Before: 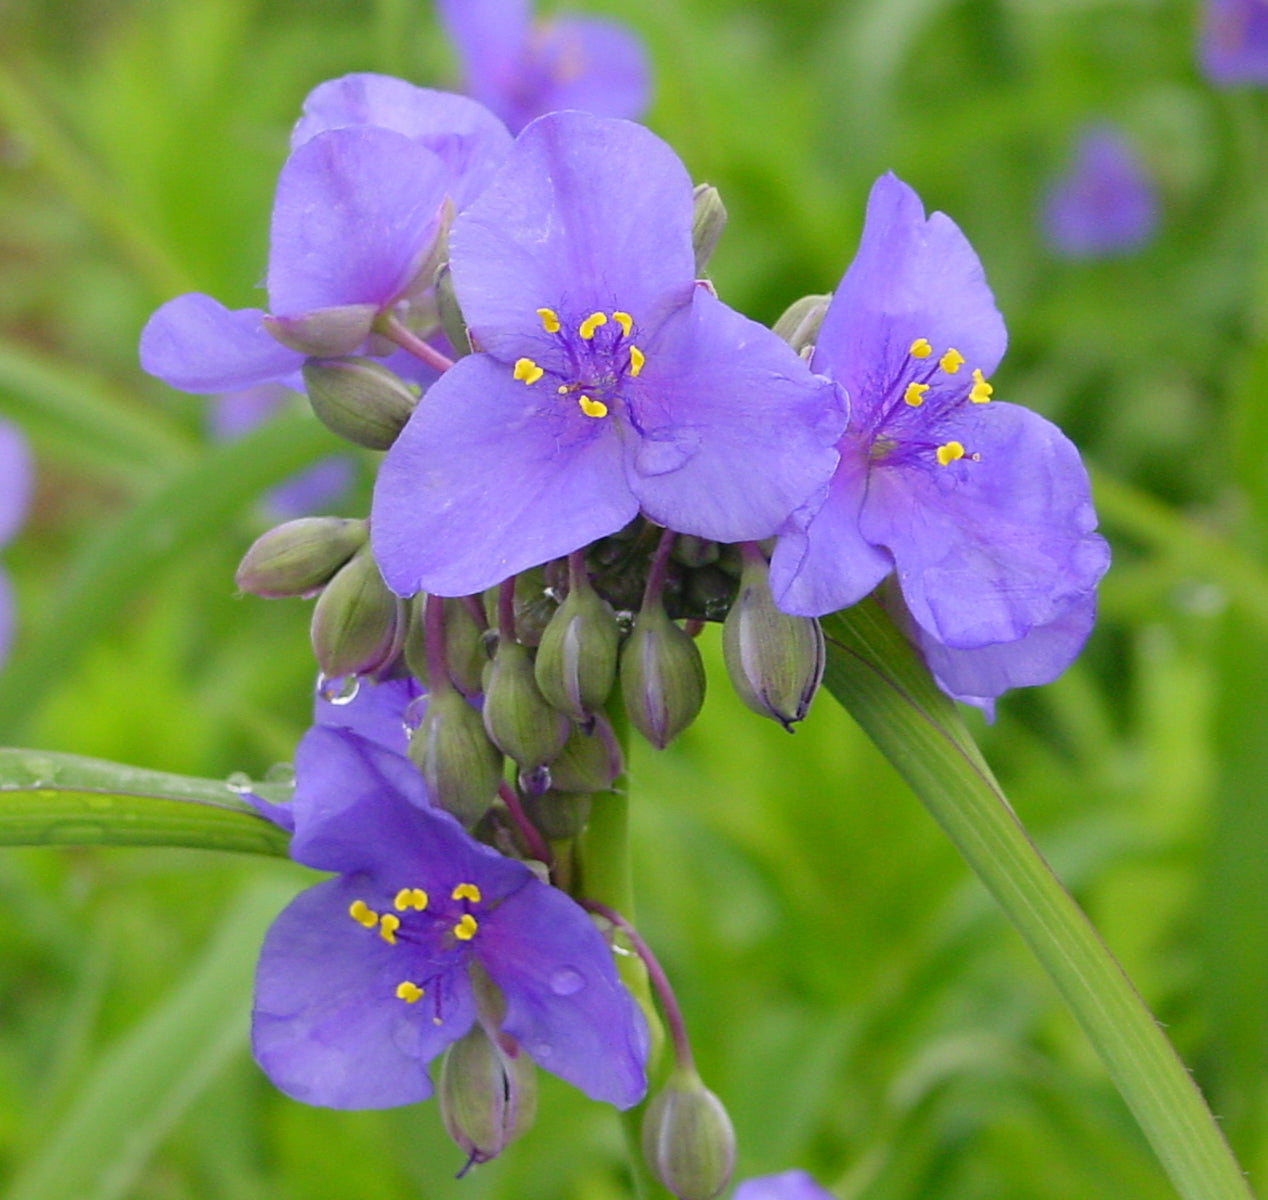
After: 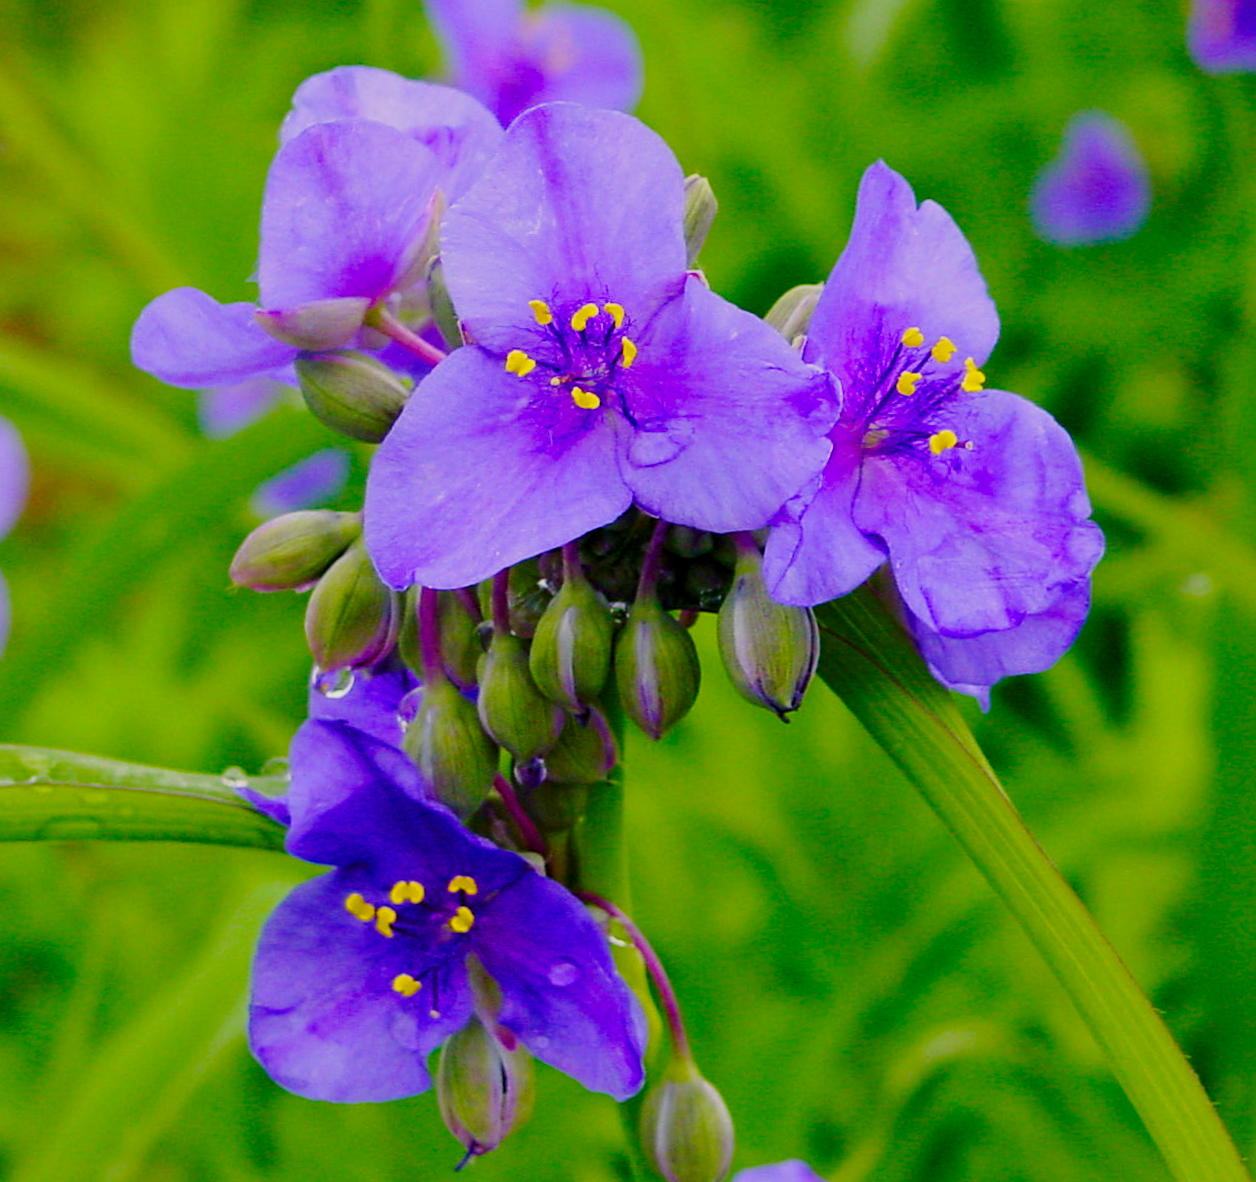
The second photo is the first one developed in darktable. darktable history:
color balance rgb: shadows lift › chroma 3%, shadows lift › hue 240.84°, highlights gain › chroma 3%, highlights gain › hue 73.2°, global offset › luminance -0.5%, perceptual saturation grading › global saturation 20%, perceptual saturation grading › highlights -25%, perceptual saturation grading › shadows 50%, global vibrance 25.26%
exposure: exposure -1 EV, compensate highlight preservation false
rotate and perspective: rotation -0.45°, automatic cropping original format, crop left 0.008, crop right 0.992, crop top 0.012, crop bottom 0.988
base curve: curves: ch0 [(0, 0) (0.028, 0.03) (0.121, 0.232) (0.46, 0.748) (0.859, 0.968) (1, 1)], preserve colors none
